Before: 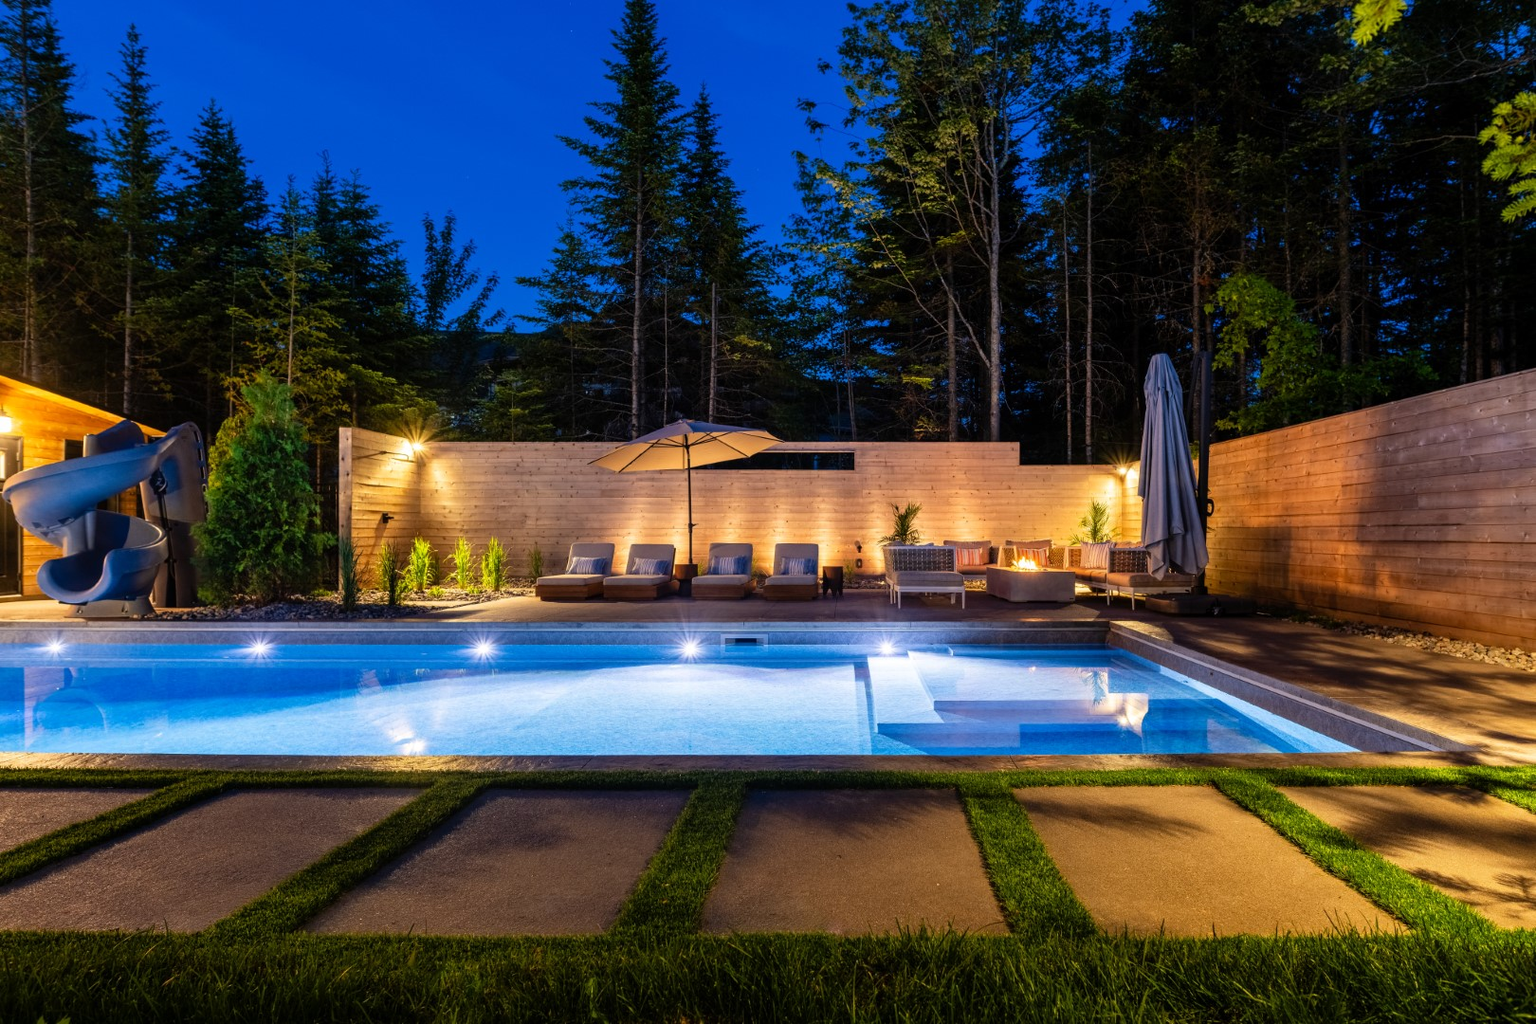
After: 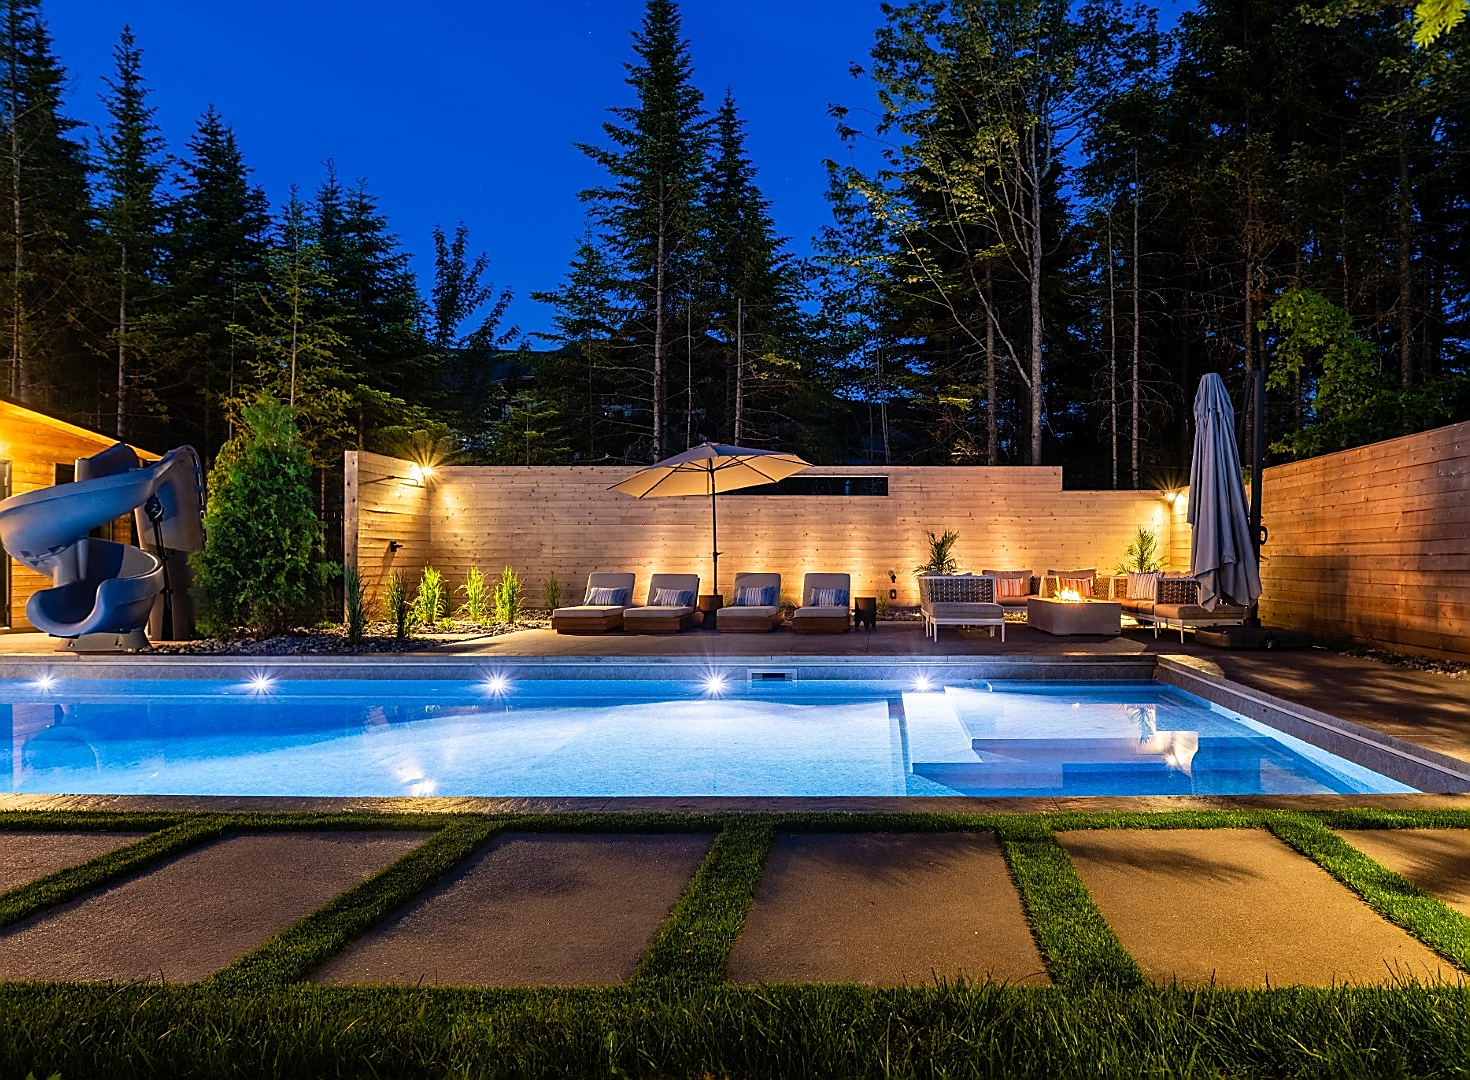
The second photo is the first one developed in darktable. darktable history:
crop and rotate: left 0.857%, right 8.366%
sharpen: radius 1.391, amount 1.238, threshold 0.613
